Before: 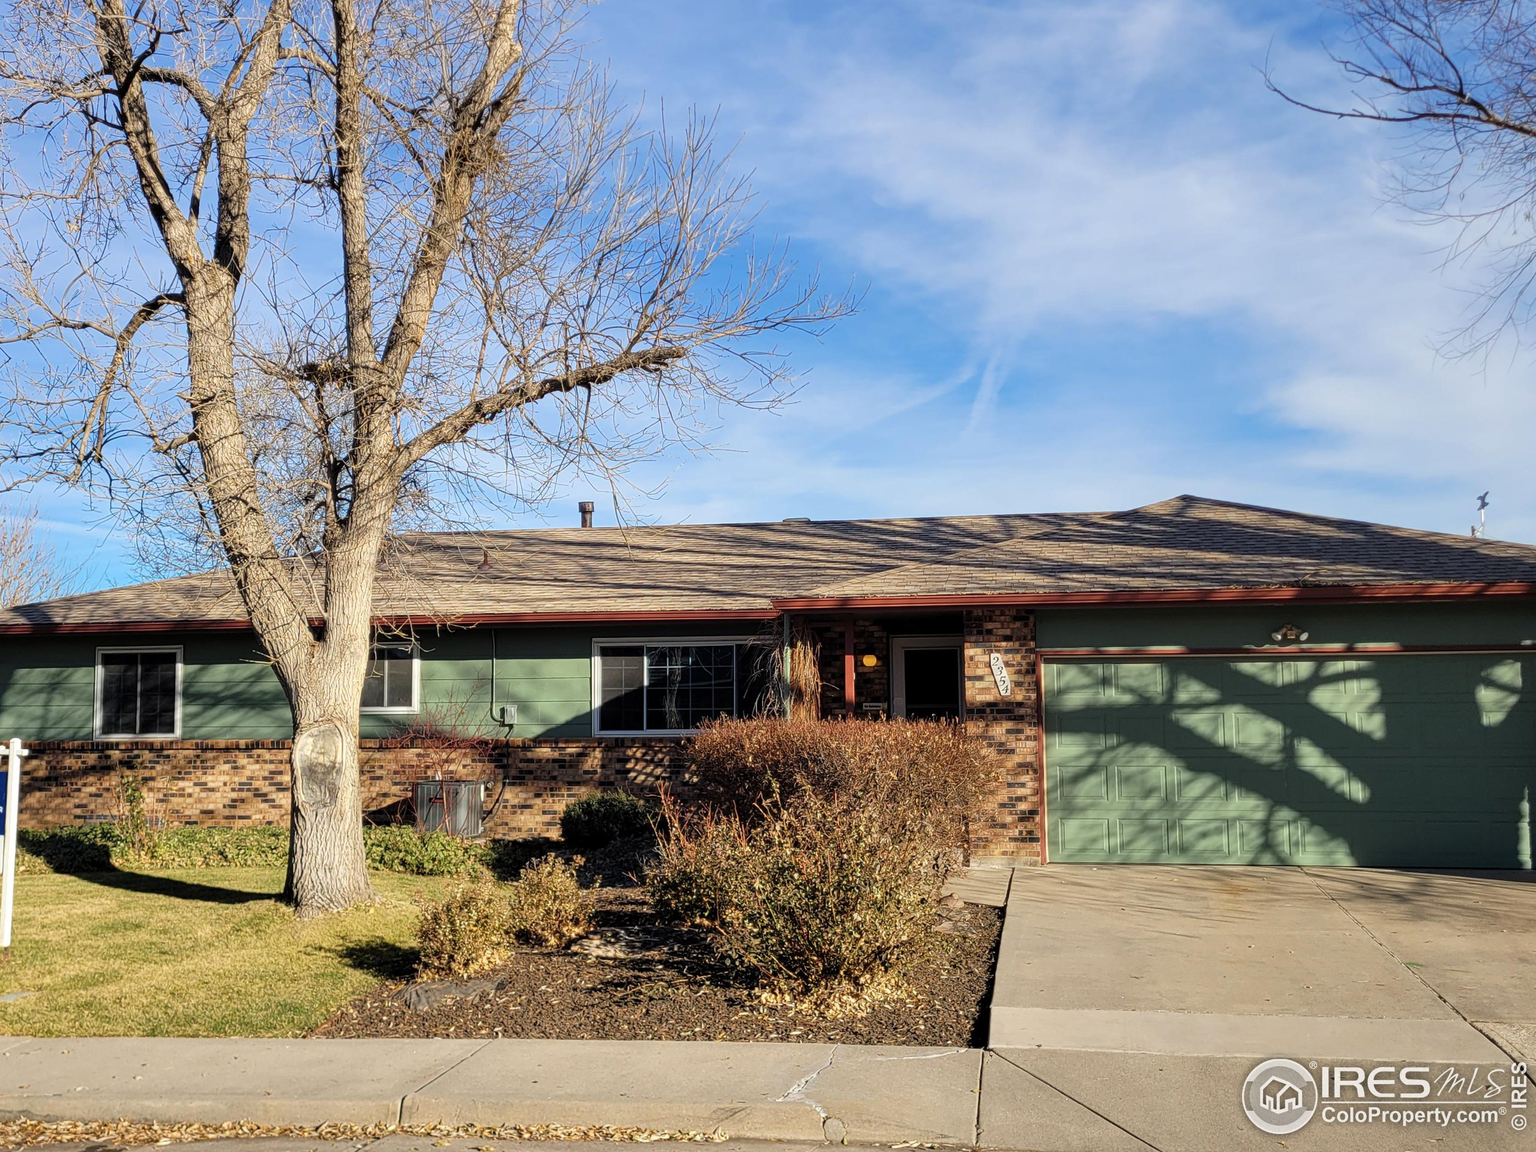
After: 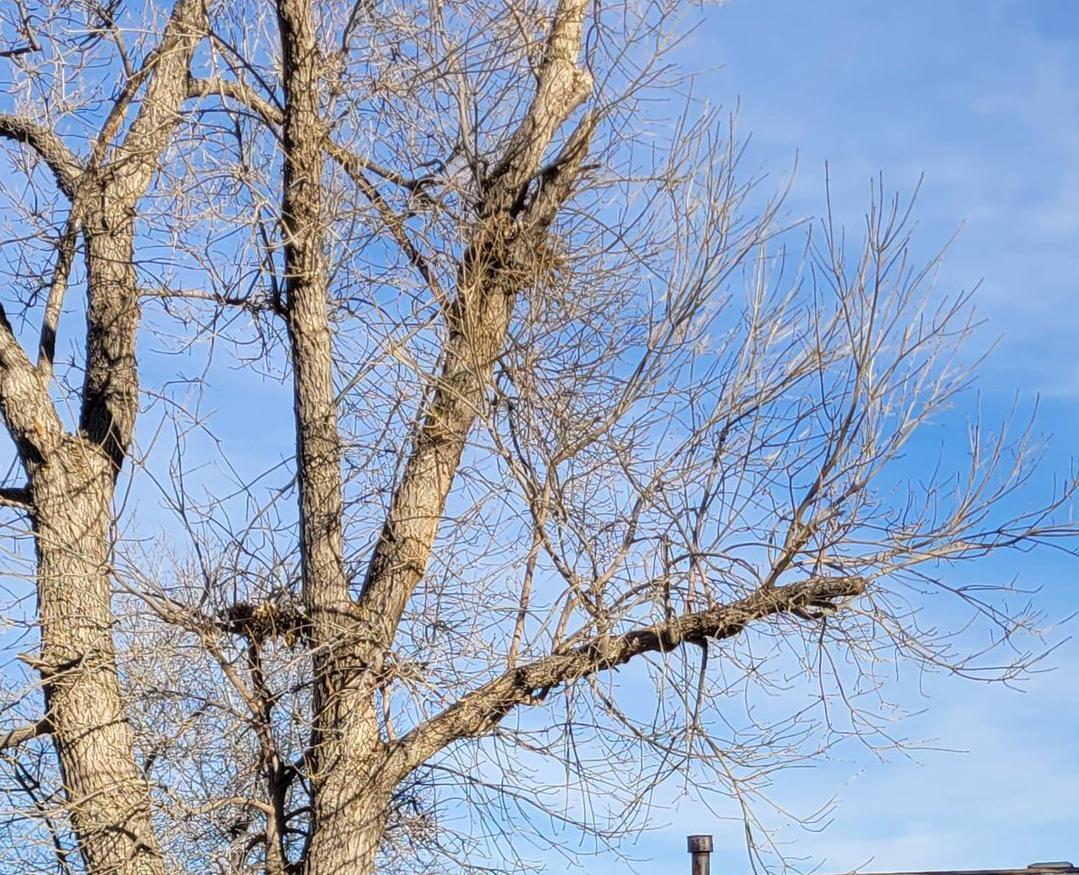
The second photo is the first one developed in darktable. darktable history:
tone equalizer: on, module defaults
crop and rotate: left 10.822%, top 0.054%, right 47.022%, bottom 54.361%
base curve: preserve colors none
